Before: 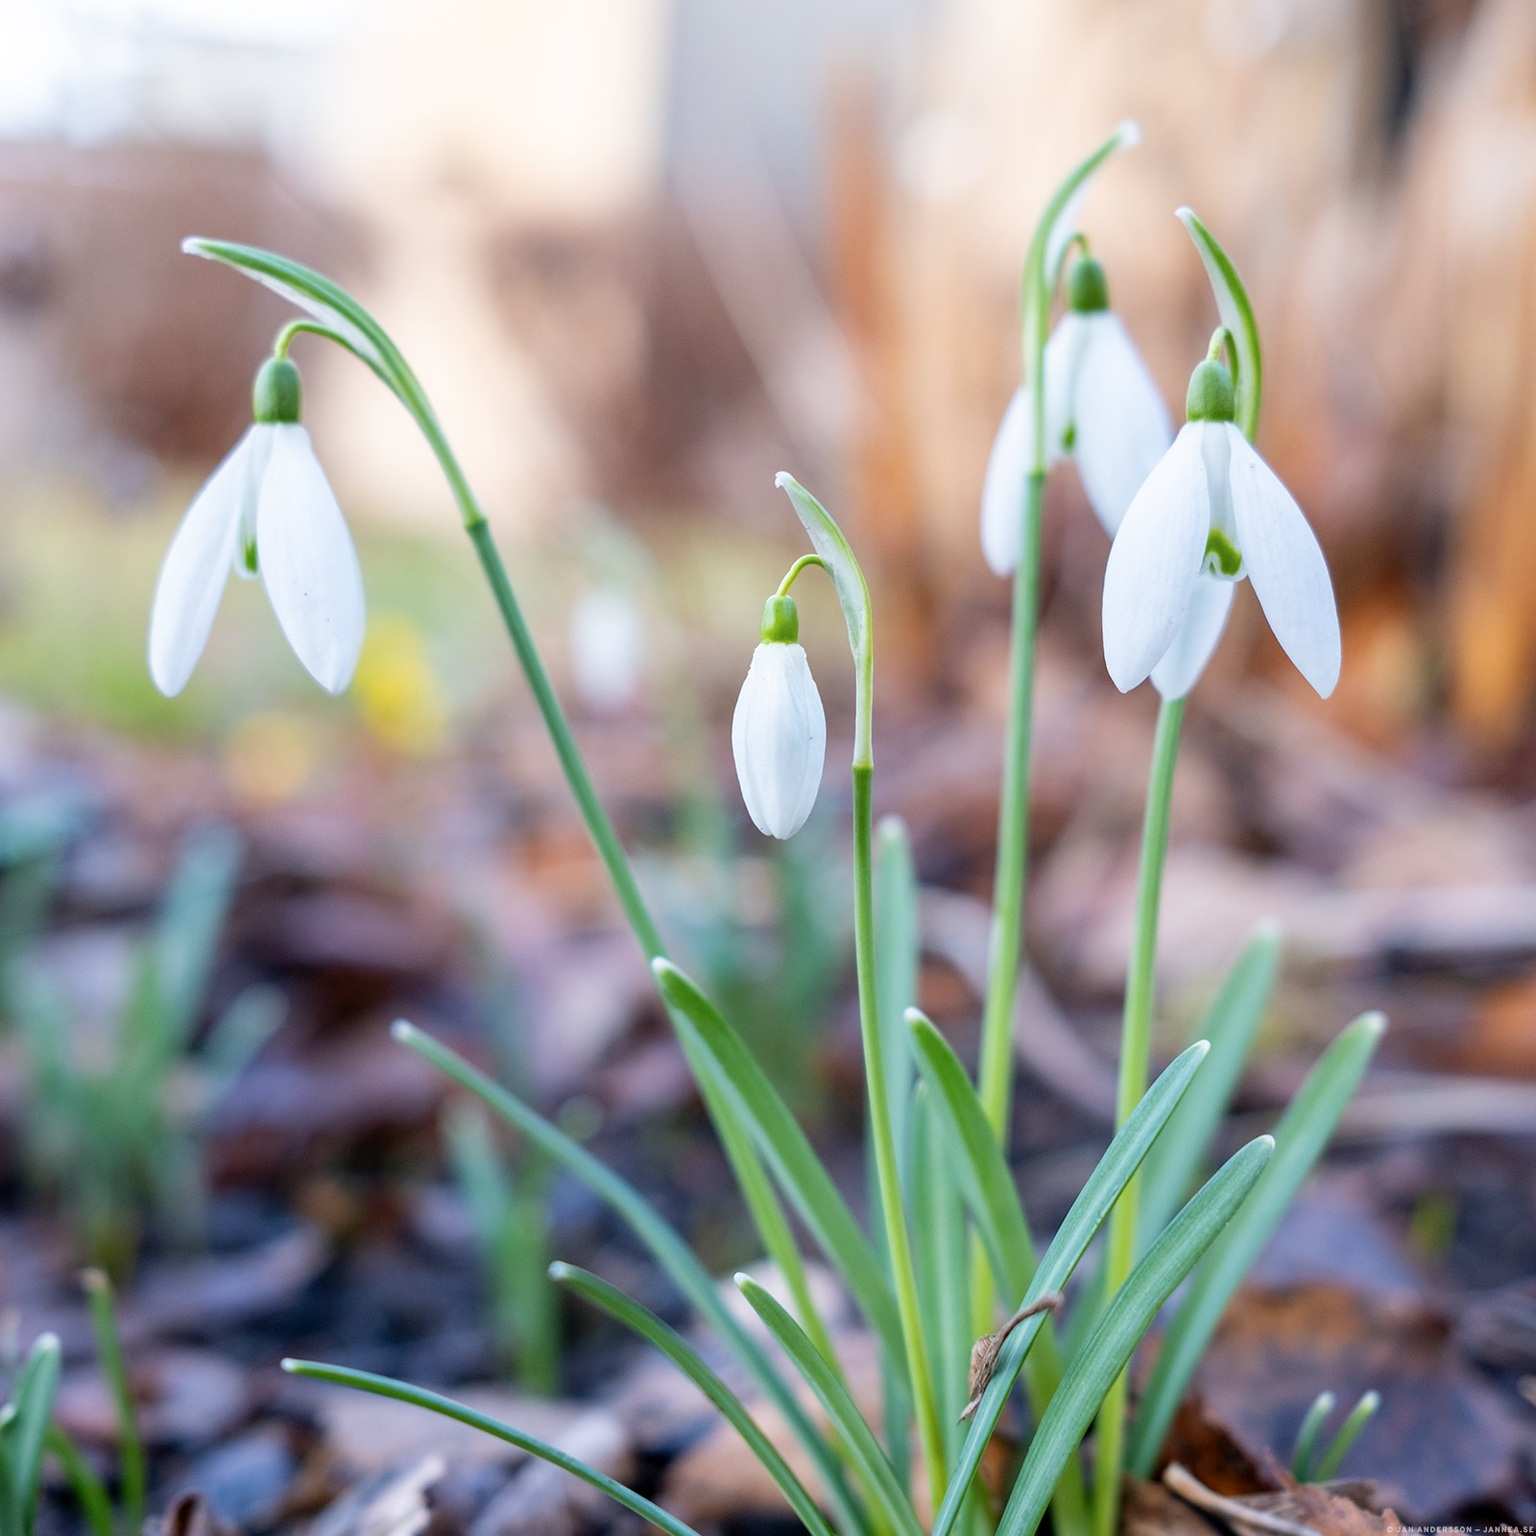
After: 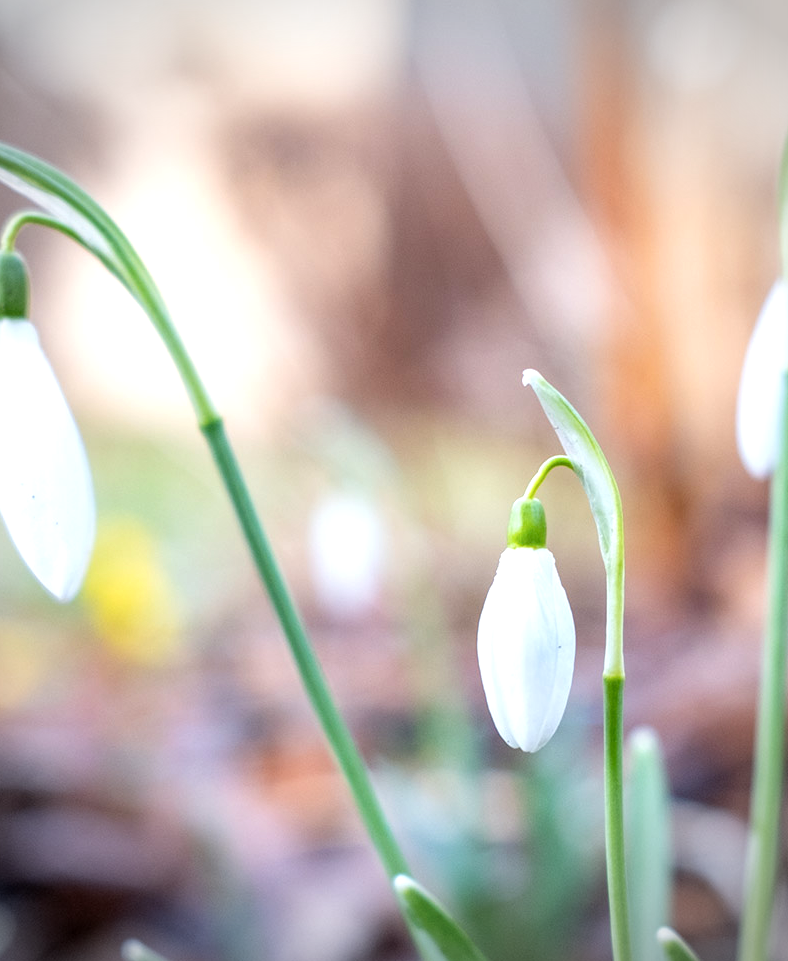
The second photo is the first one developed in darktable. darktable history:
local contrast: on, module defaults
vignetting: width/height ratio 1.094
crop: left 17.835%, top 7.675%, right 32.881%, bottom 32.213%
levels: levels [0, 0.435, 0.917]
